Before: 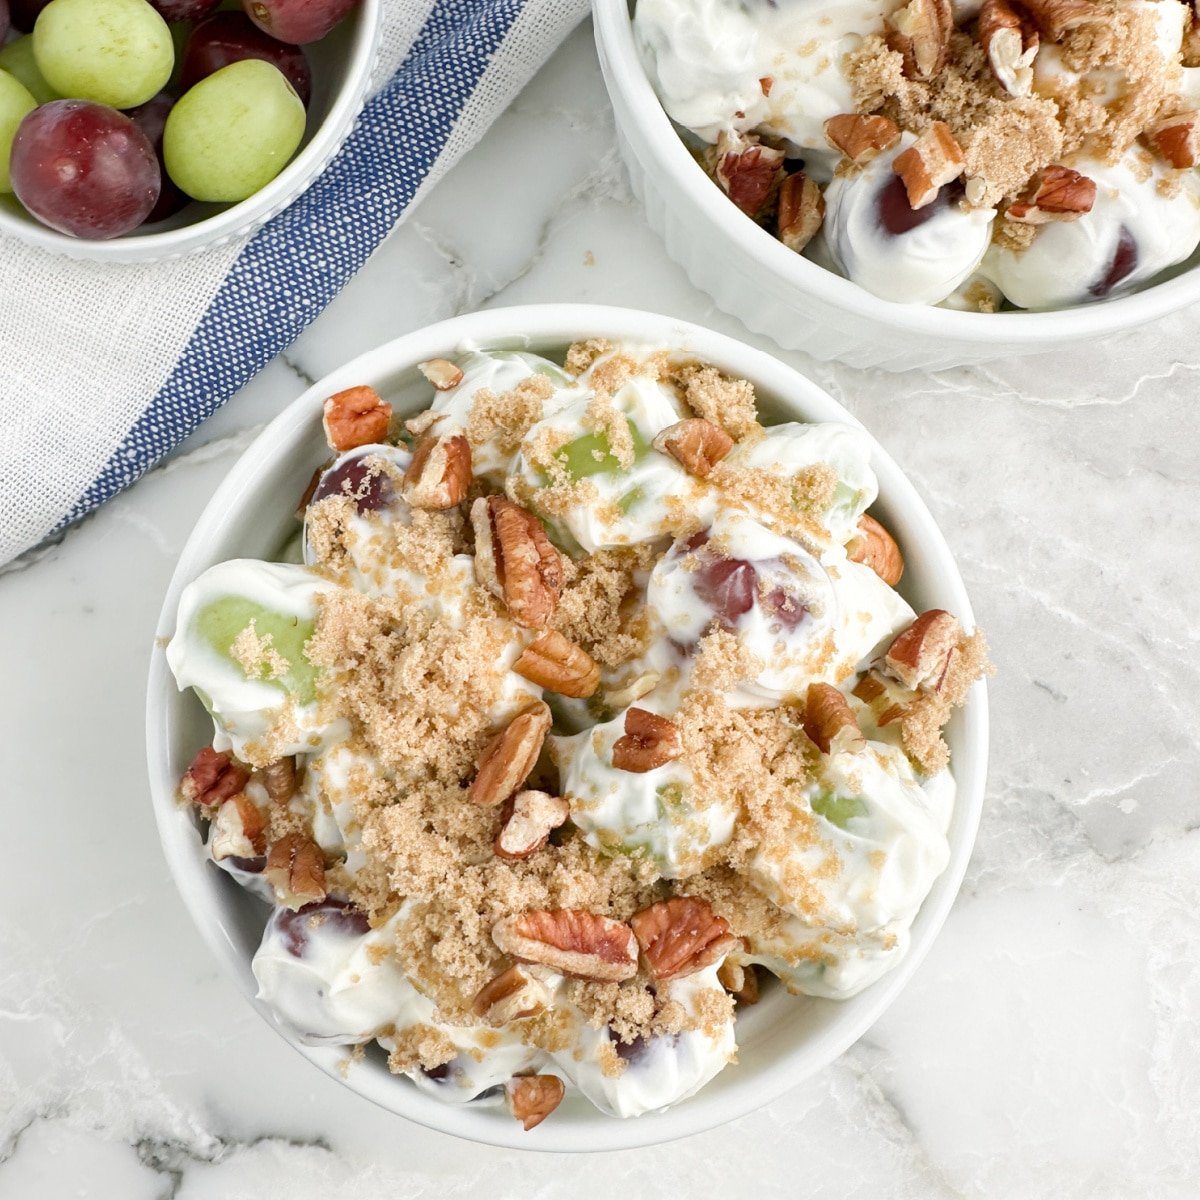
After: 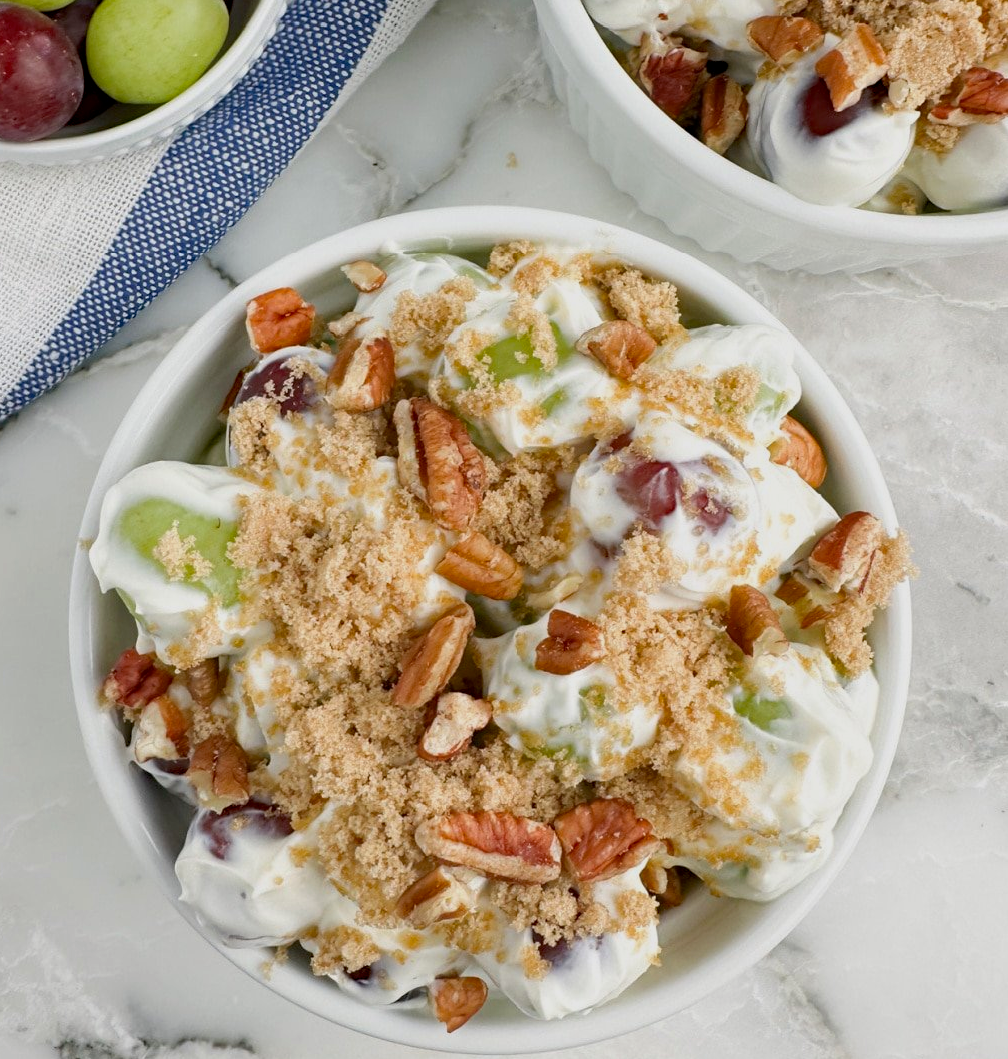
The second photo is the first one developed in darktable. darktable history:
base curve: preserve colors none
crop: left 6.446%, top 8.188%, right 9.538%, bottom 3.548%
haze removal: strength 0.29, distance 0.25, compatibility mode true, adaptive false
shadows and highlights: radius 121.13, shadows 21.4, white point adjustment -9.72, highlights -14.39, soften with gaussian
